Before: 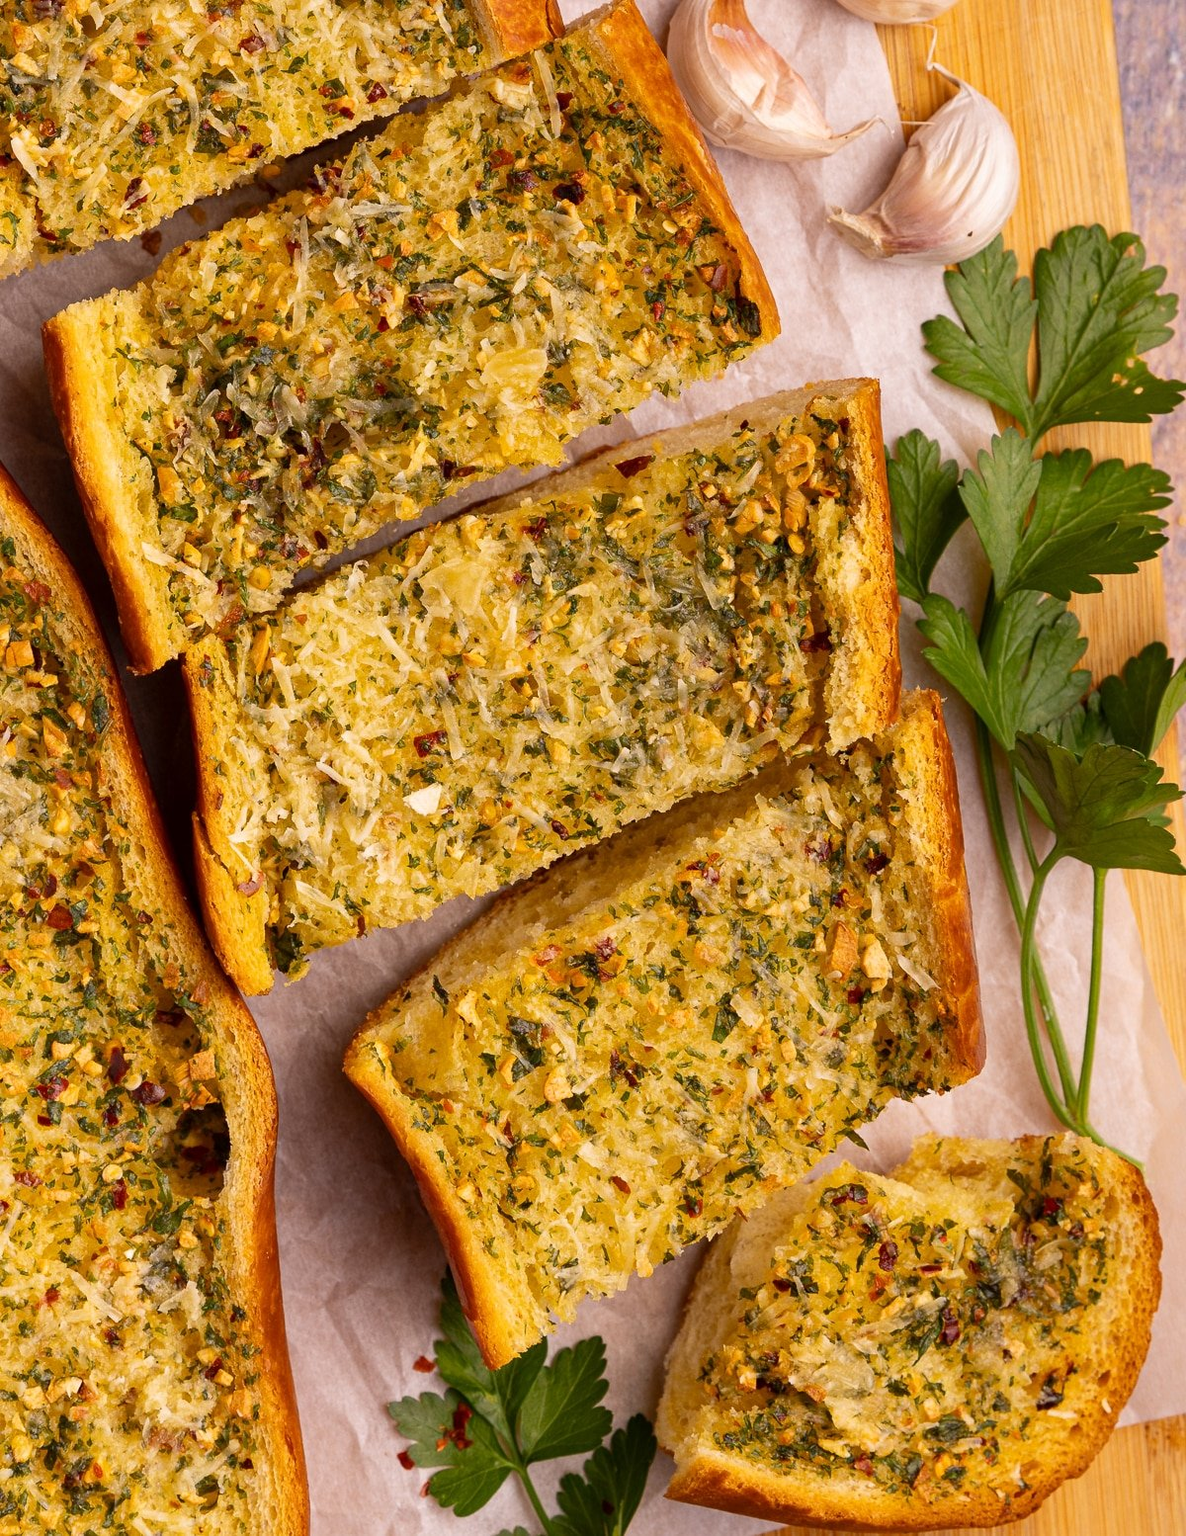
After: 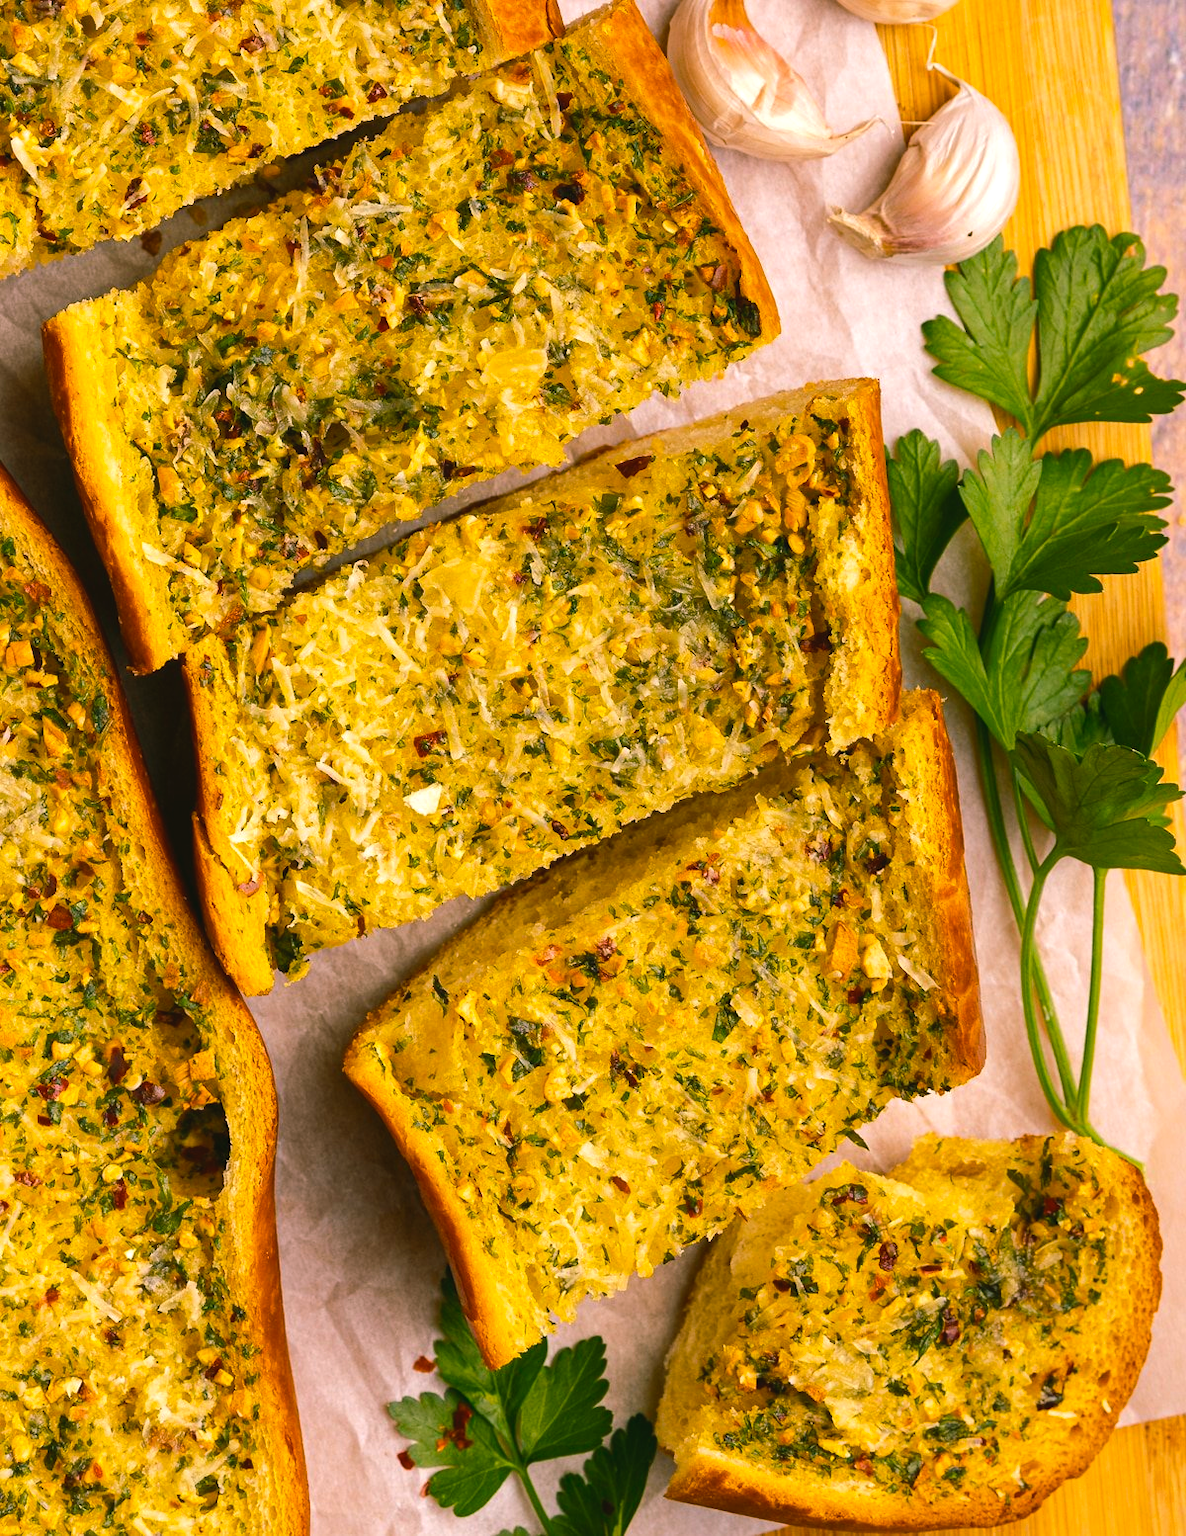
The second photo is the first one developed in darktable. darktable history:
color balance rgb: shadows lift › chroma 11.524%, shadows lift › hue 132.67°, global offset › luminance 0.528%, perceptual saturation grading › global saturation 19.712%, perceptual brilliance grading › highlights 6.686%, perceptual brilliance grading › mid-tones 16.36%, perceptual brilliance grading › shadows -5.216%, global vibrance 20%
